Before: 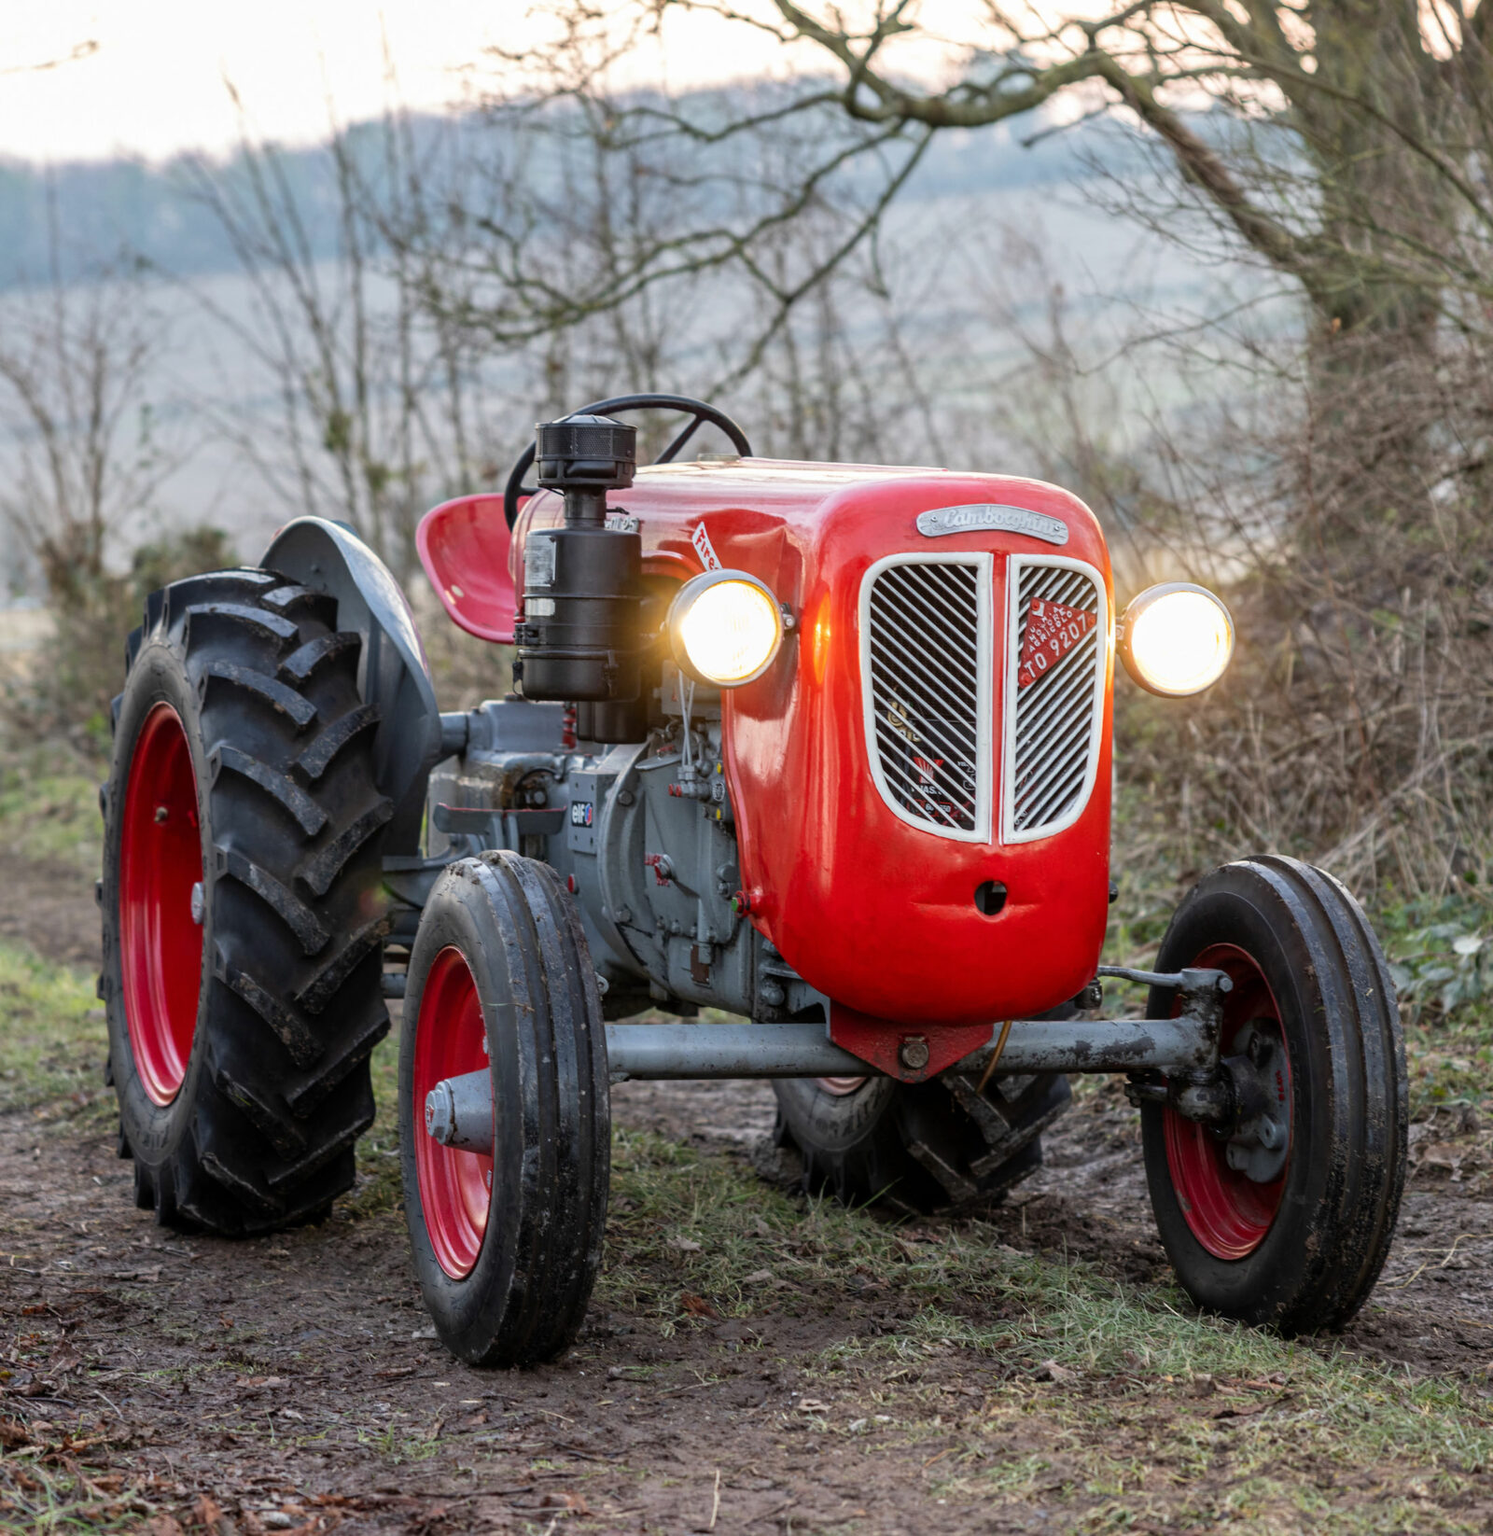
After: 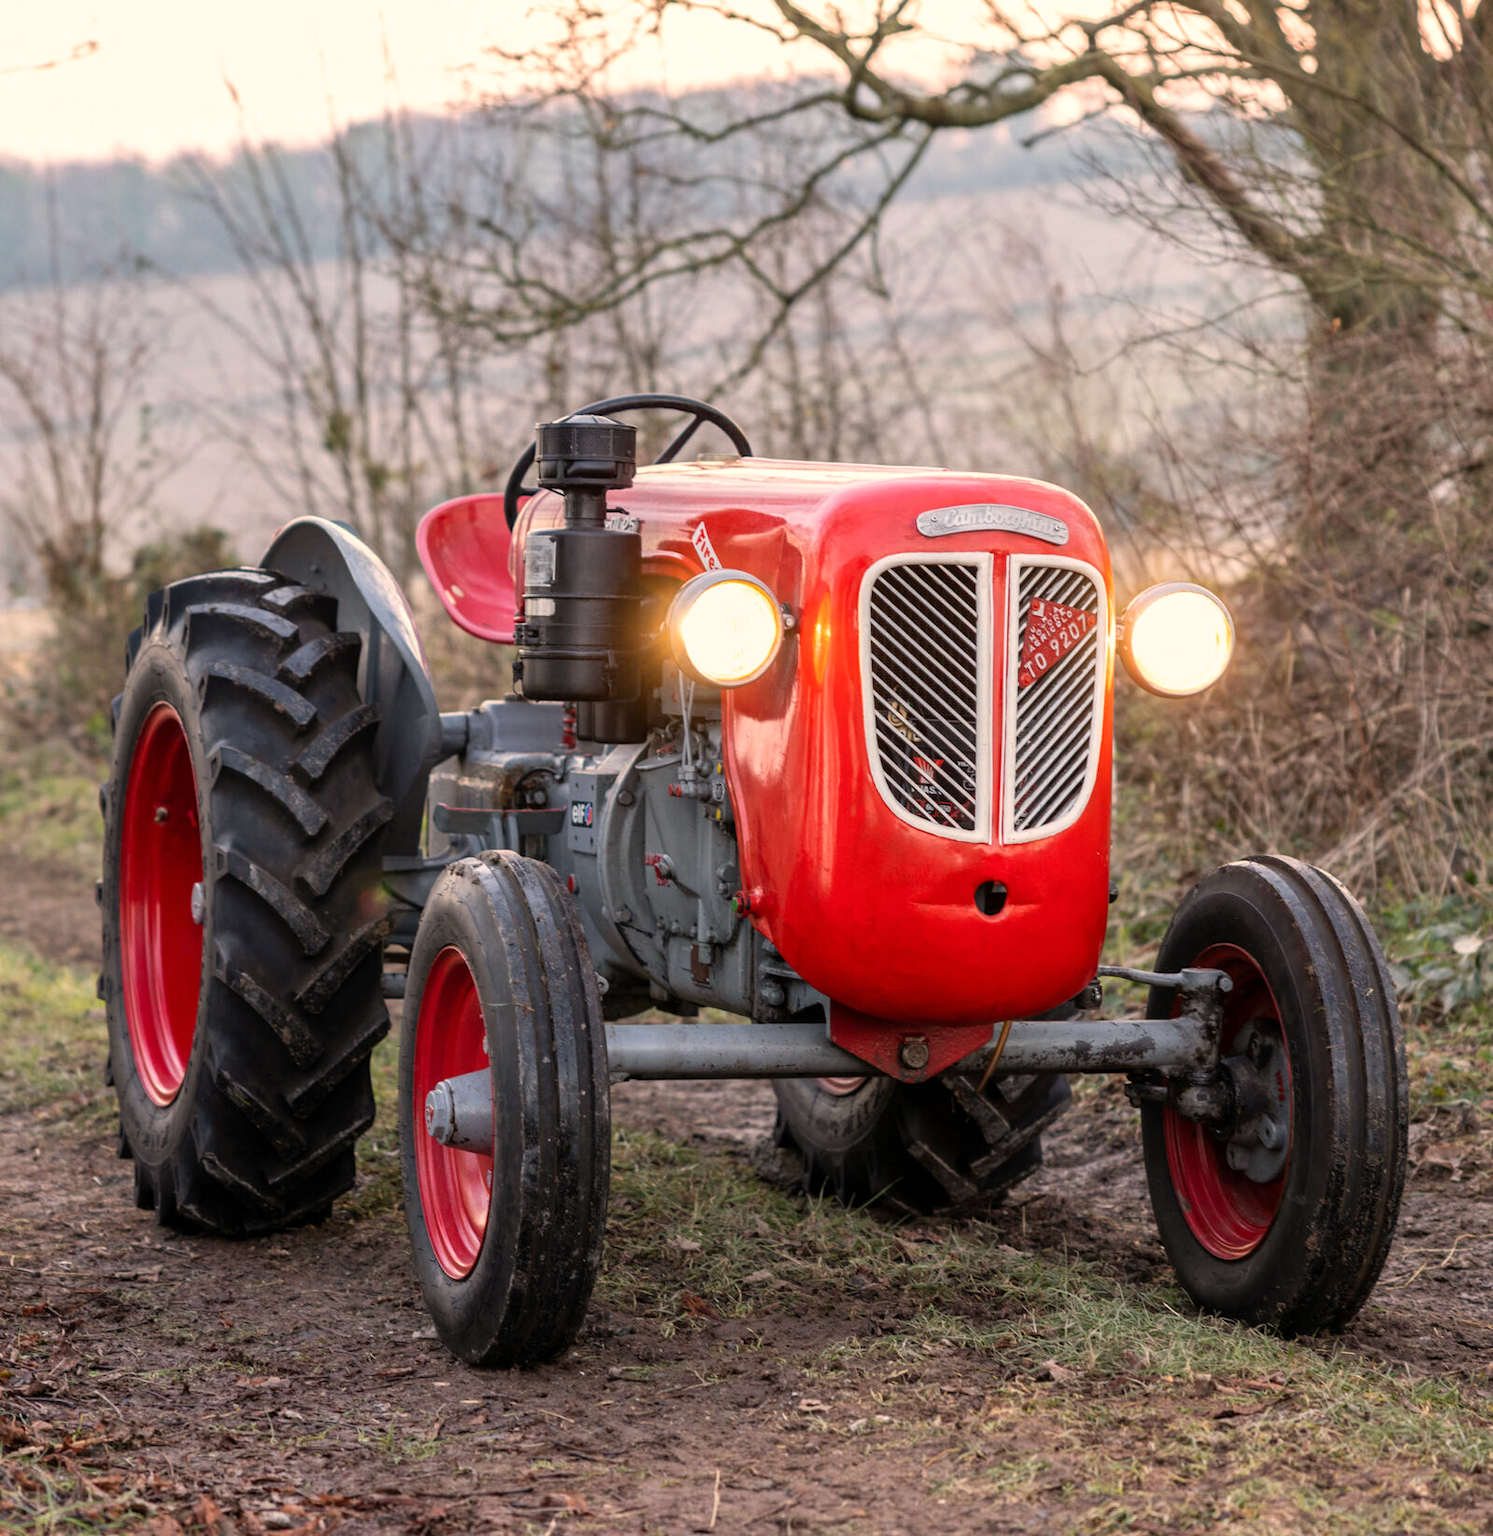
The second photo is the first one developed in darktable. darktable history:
white balance: red 1.127, blue 0.943
tone equalizer: on, module defaults
